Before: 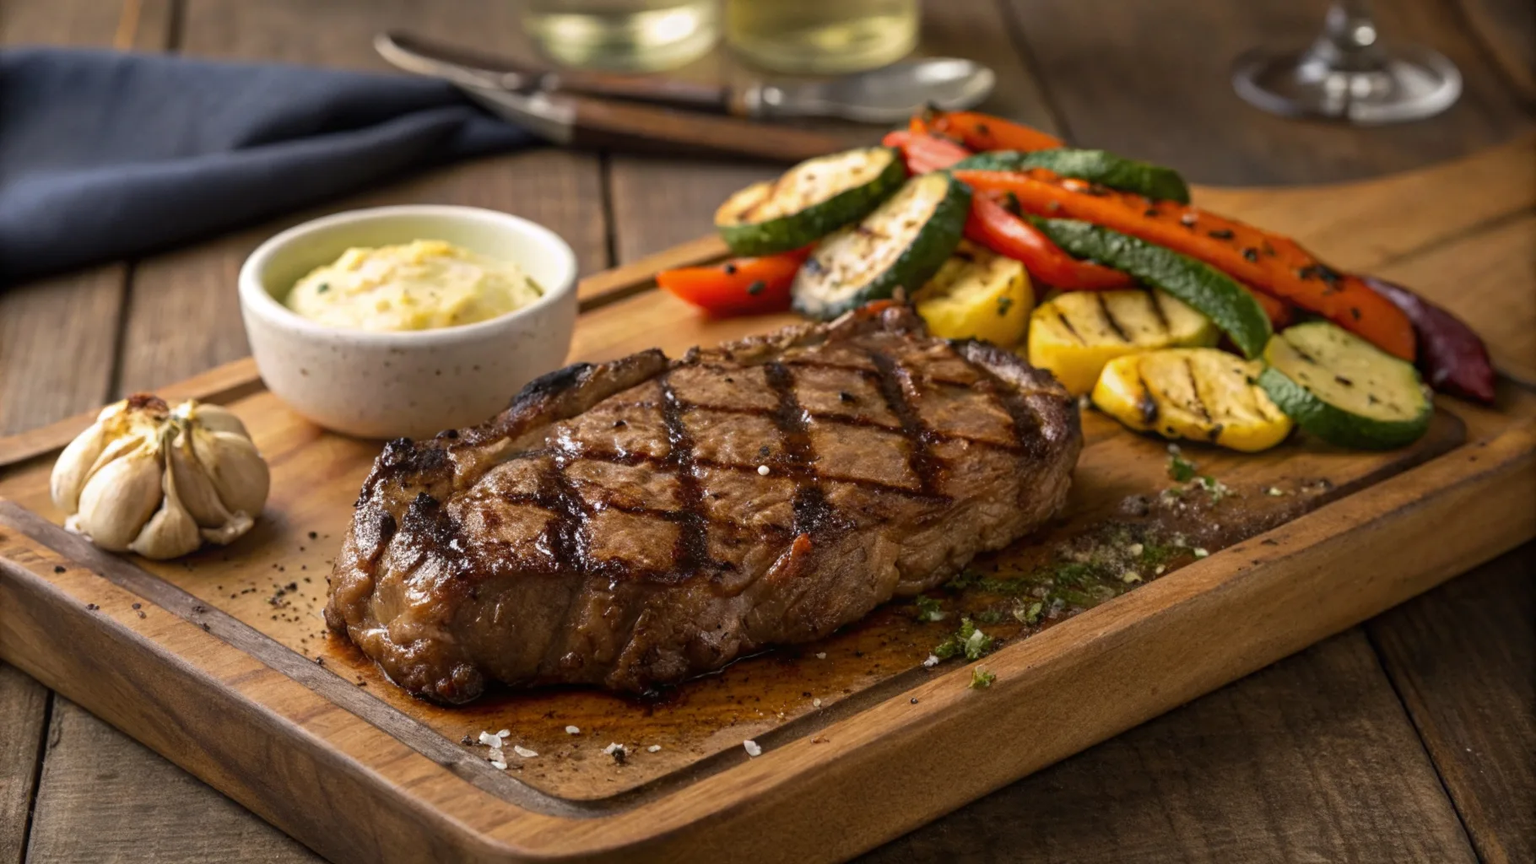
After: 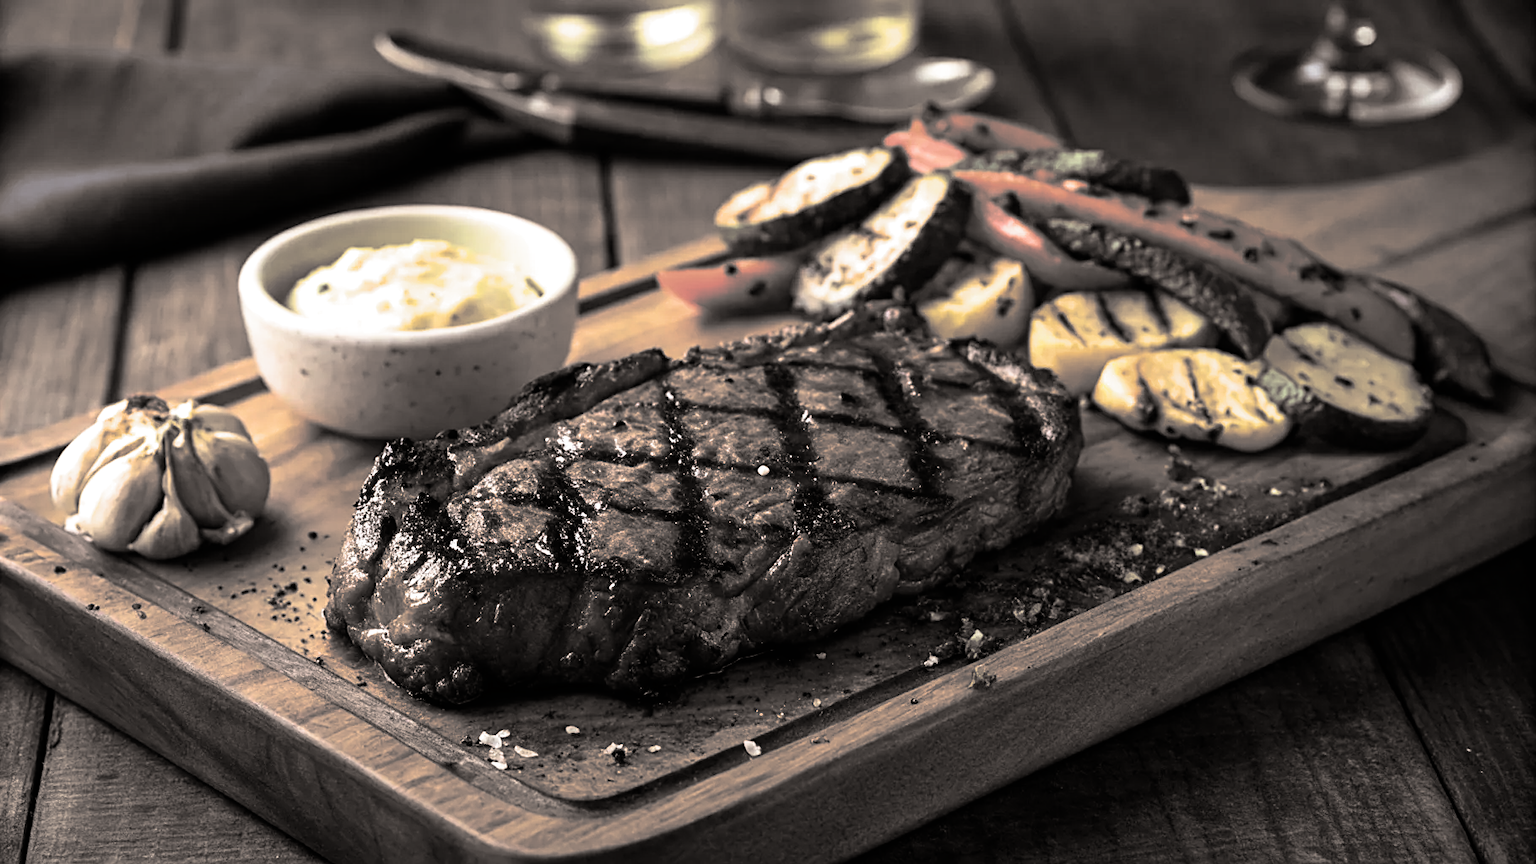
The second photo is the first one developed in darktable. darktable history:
sharpen: on, module defaults
filmic rgb: white relative exposure 2.2 EV, hardness 6.97
split-toning: shadows › hue 26°, shadows › saturation 0.09, highlights › hue 40°, highlights › saturation 0.18, balance -63, compress 0%
